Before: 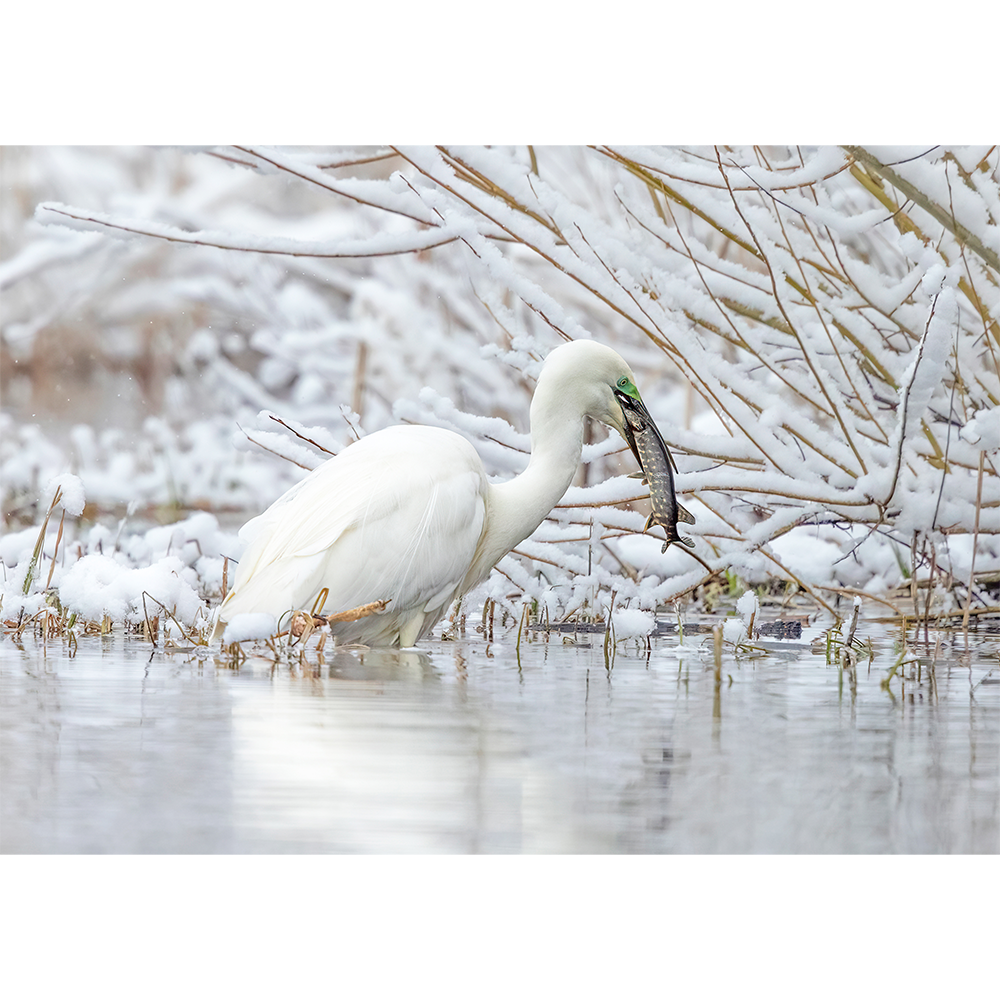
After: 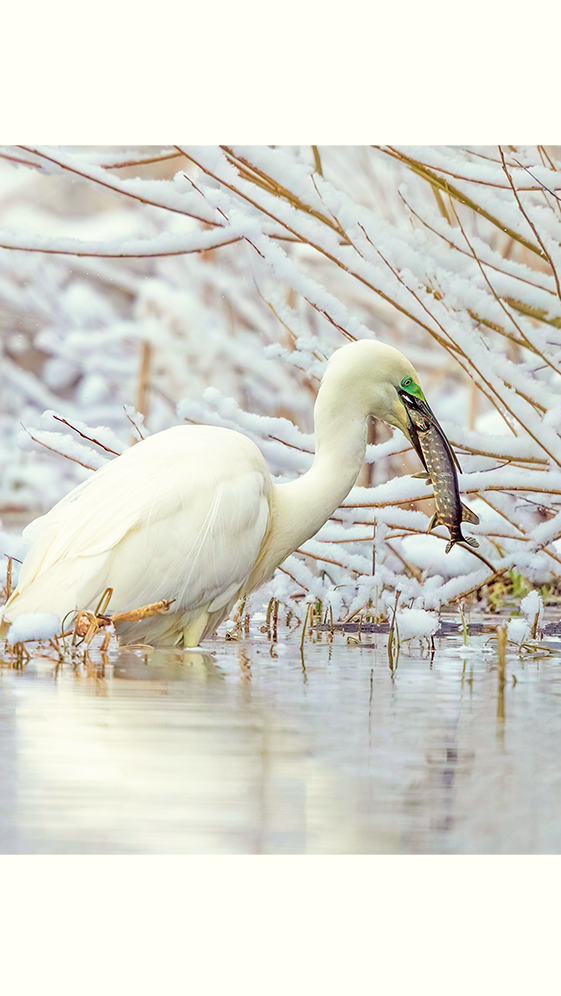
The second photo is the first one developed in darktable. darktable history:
color correction: highlights a* -0.95, highlights b* 4.5, shadows a* 3.55
crop: left 21.674%, right 22.086%
rotate and perspective: automatic cropping original format, crop left 0, crop top 0
velvia: strength 74%
